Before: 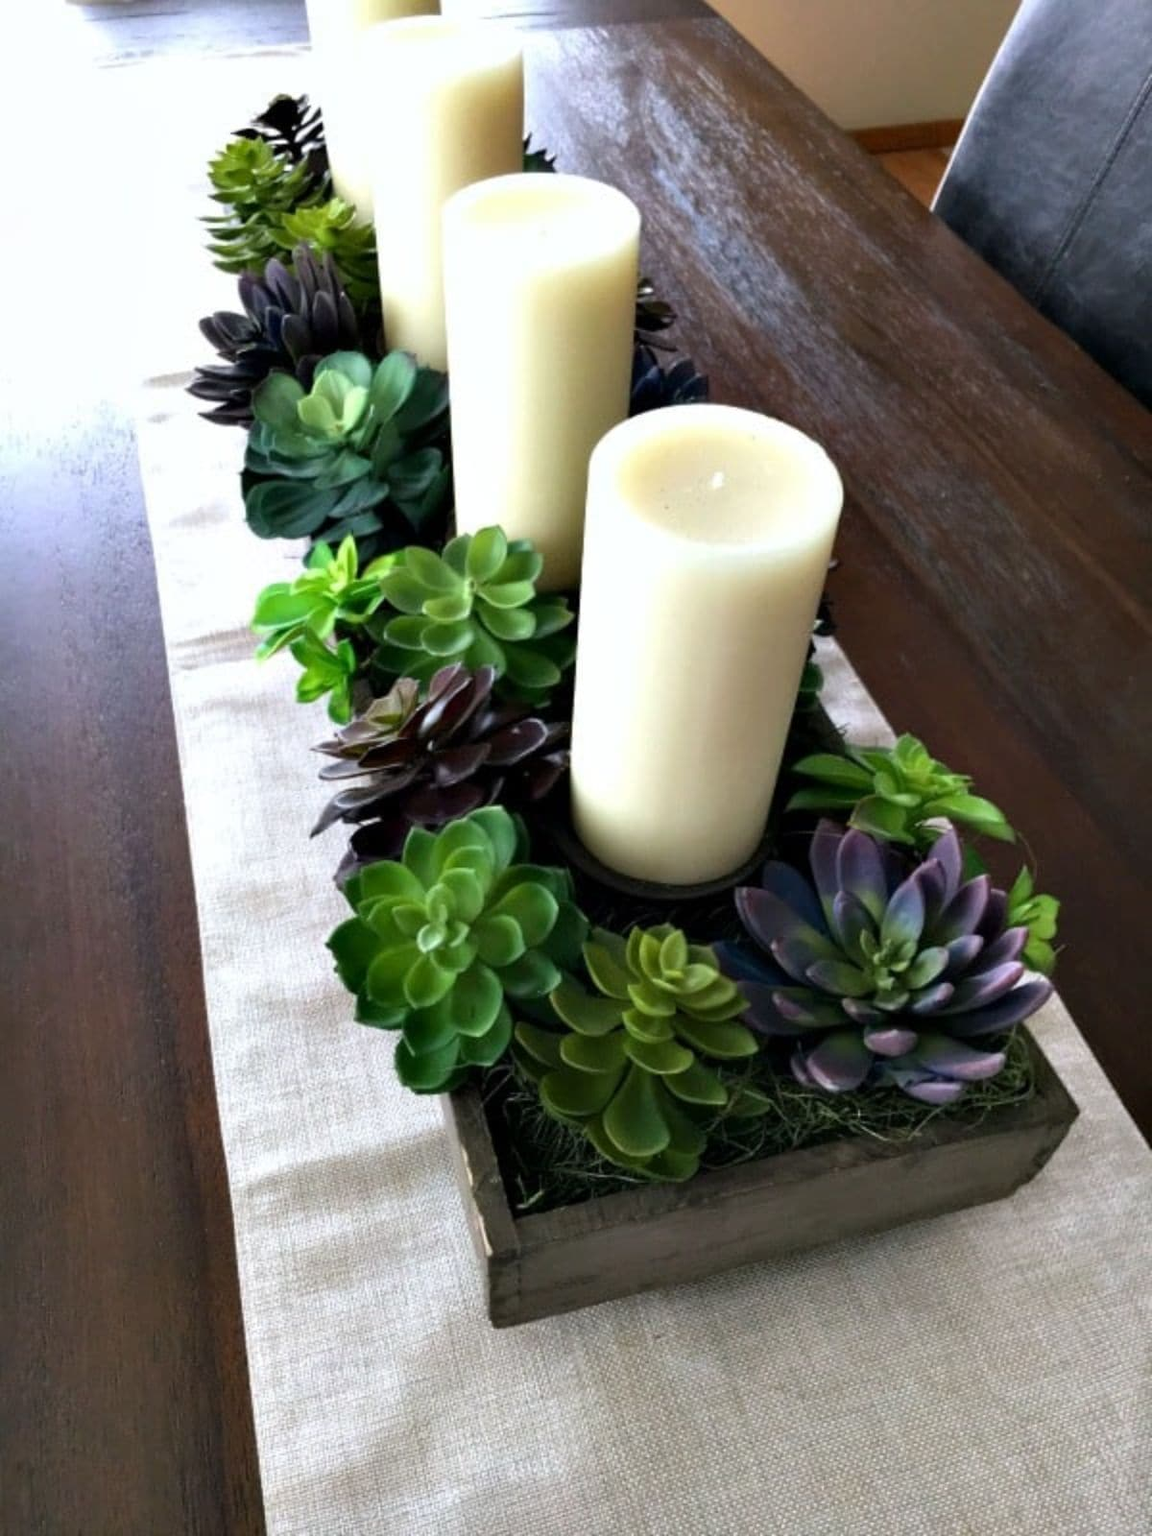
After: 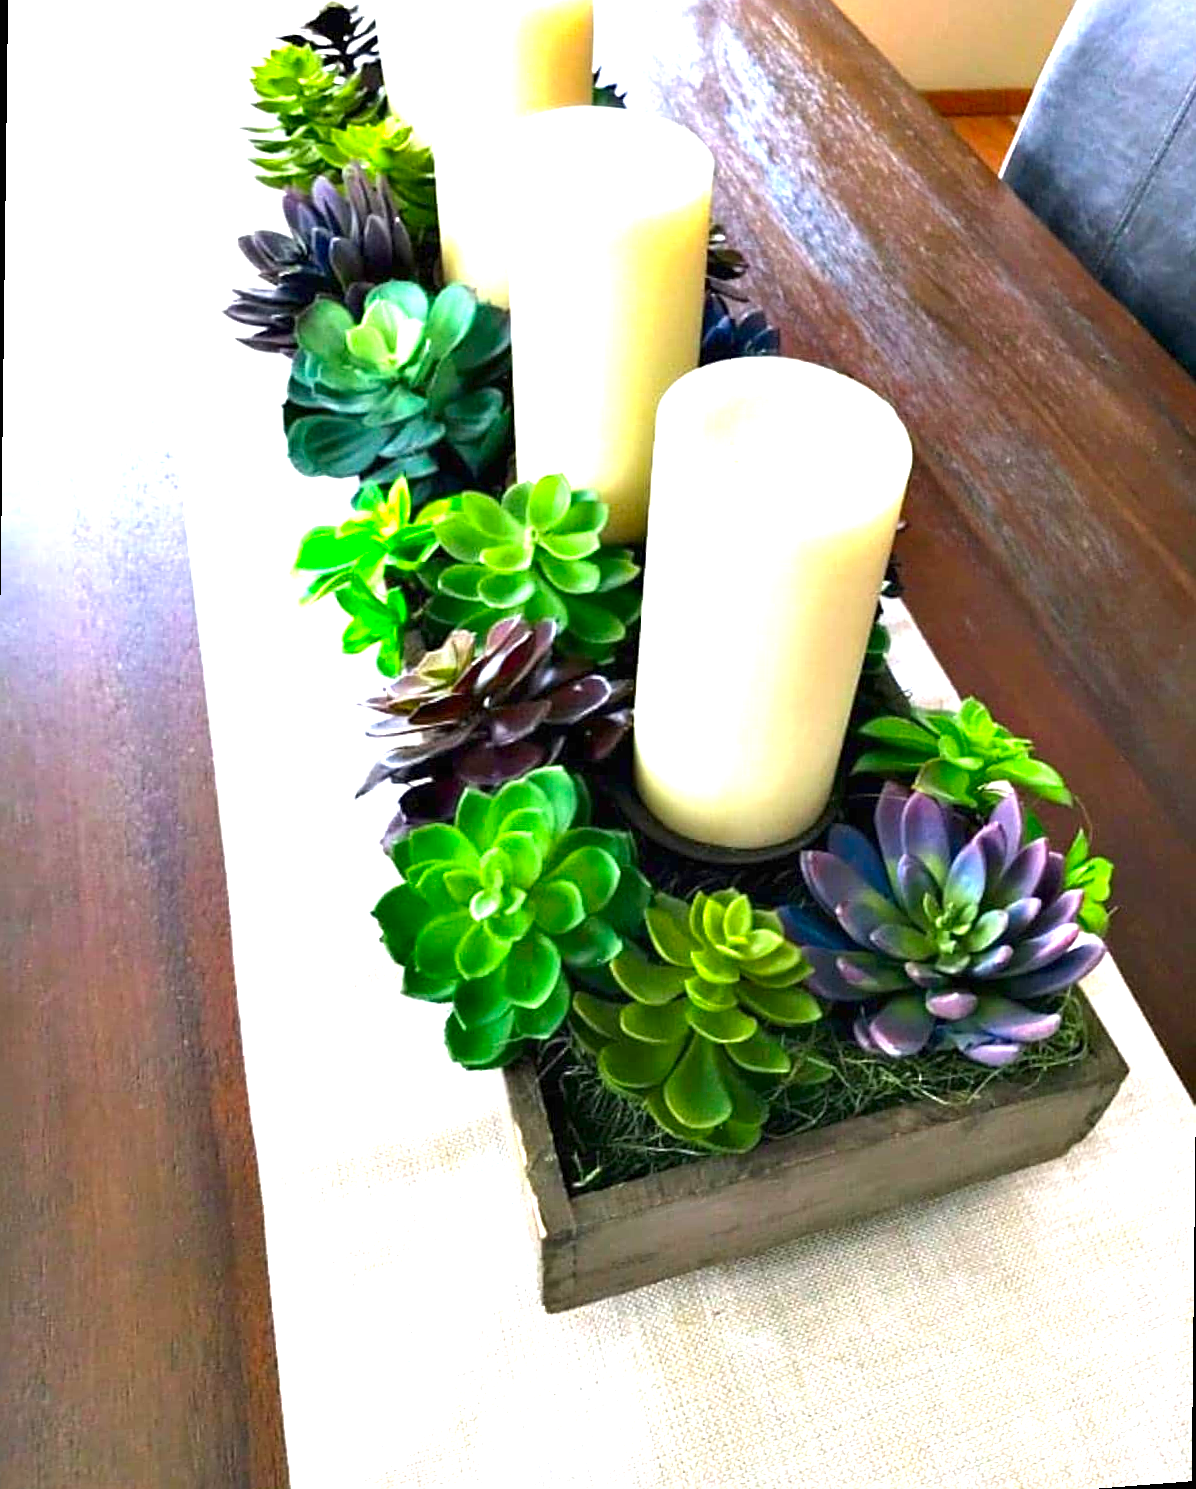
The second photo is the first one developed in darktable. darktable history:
exposure: black level correction 0, exposure 1.6 EV, compensate exposure bias true, compensate highlight preservation false
contrast brightness saturation: saturation 0.5
sharpen: on, module defaults
rotate and perspective: rotation 0.679°, lens shift (horizontal) 0.136, crop left 0.009, crop right 0.991, crop top 0.078, crop bottom 0.95
